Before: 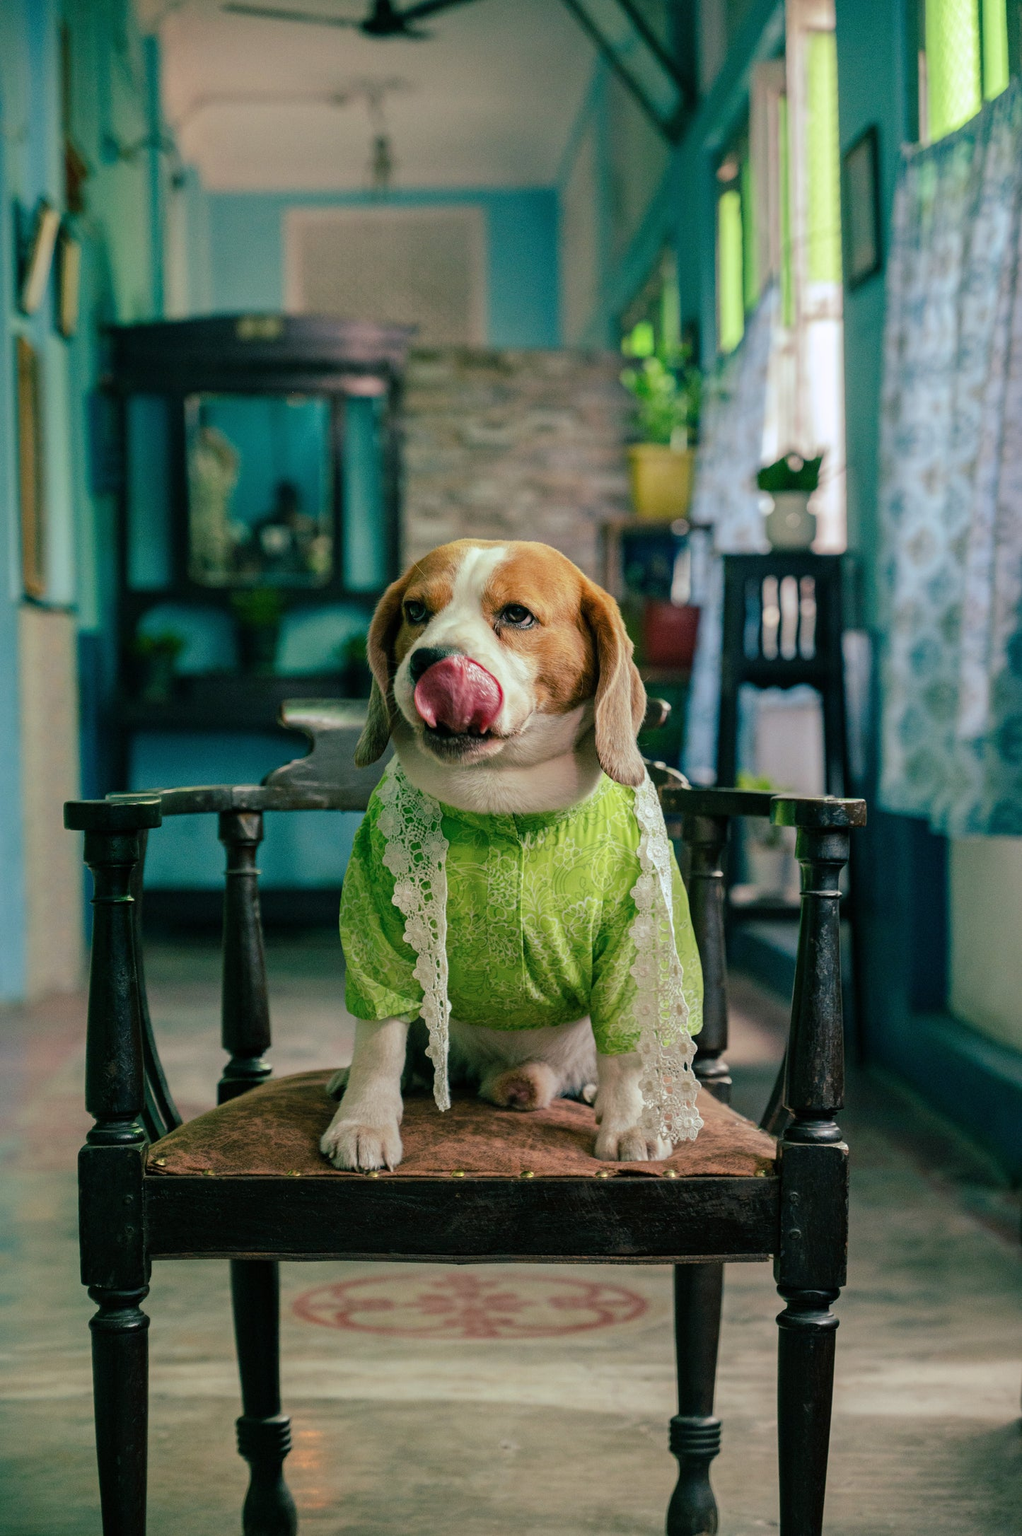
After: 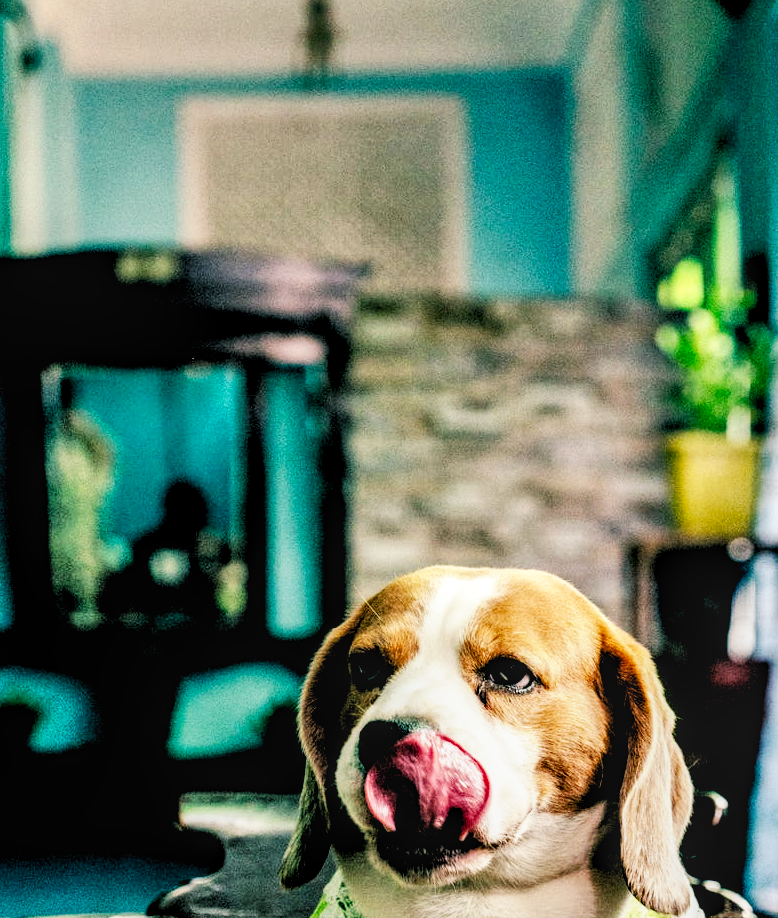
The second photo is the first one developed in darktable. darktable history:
contrast brightness saturation: saturation -0.05
rgb levels: levels [[0.034, 0.472, 0.904], [0, 0.5, 1], [0, 0.5, 1]]
base curve: curves: ch0 [(0, 0) (0.007, 0.004) (0.027, 0.03) (0.046, 0.07) (0.207, 0.54) (0.442, 0.872) (0.673, 0.972) (1, 1)], preserve colors none
color balance rgb: shadows lift › hue 87.51°, highlights gain › chroma 1.62%, highlights gain › hue 55.1°, global offset › chroma 0.06%, global offset › hue 253.66°, linear chroma grading › global chroma 0.5%
shadows and highlights: radius 108.52, shadows 40.68, highlights -72.88, low approximation 0.01, soften with gaussian
crop: left 15.306%, top 9.065%, right 30.789%, bottom 48.638%
local contrast: on, module defaults
